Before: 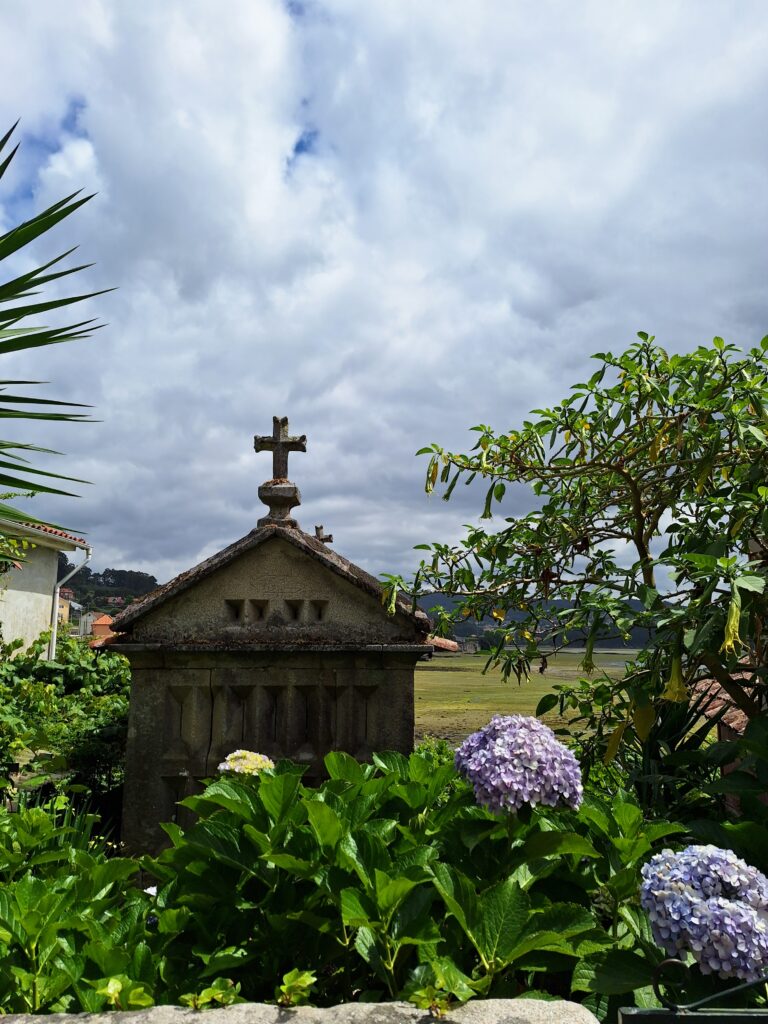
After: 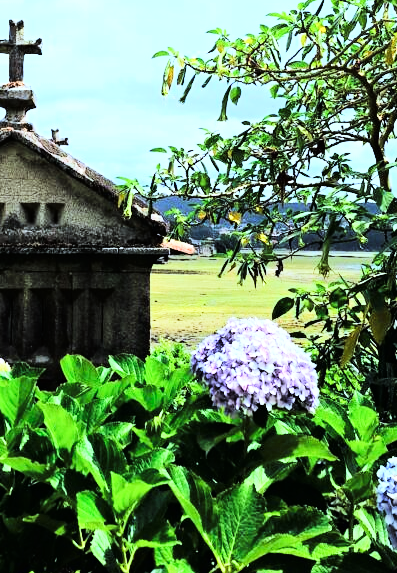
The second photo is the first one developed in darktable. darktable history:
crop: left 34.479%, top 38.822%, right 13.718%, bottom 5.172%
tone curve: curves: ch0 [(0, 0) (0.16, 0.055) (0.506, 0.762) (1, 1.024)], color space Lab, linked channels, preserve colors none
exposure: black level correction 0, exposure 1.015 EV, compensate exposure bias true, compensate highlight preservation false
color calibration: illuminant F (fluorescent), F source F9 (Cool White Deluxe 4150 K) – high CRI, x 0.374, y 0.373, temperature 4158.34 K
